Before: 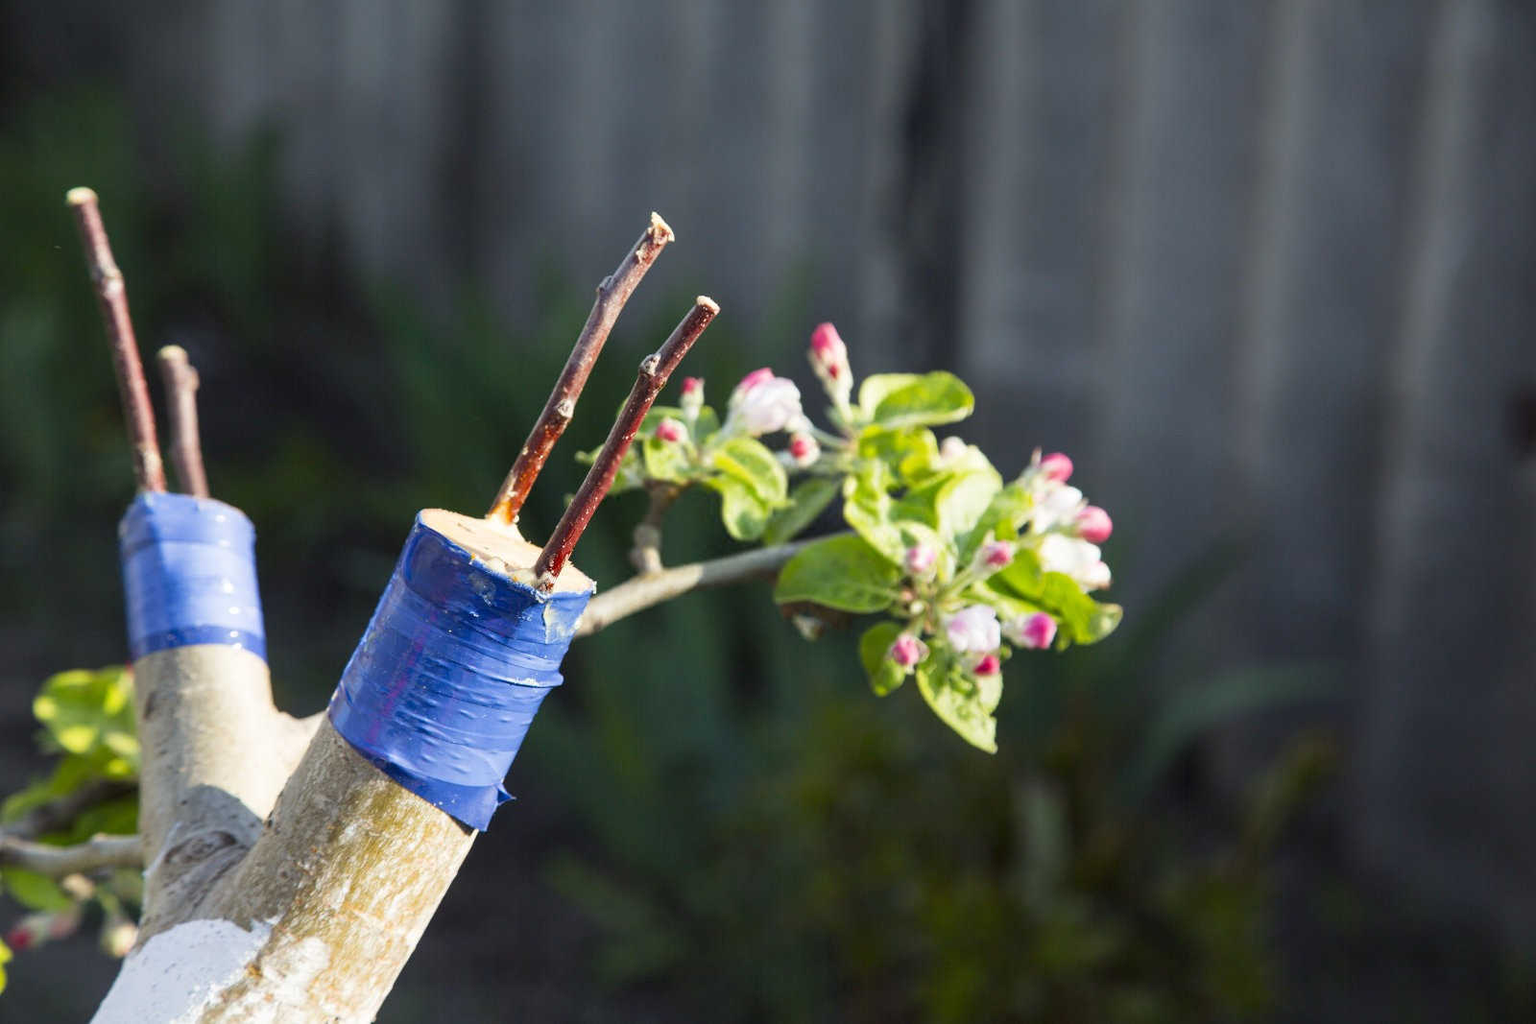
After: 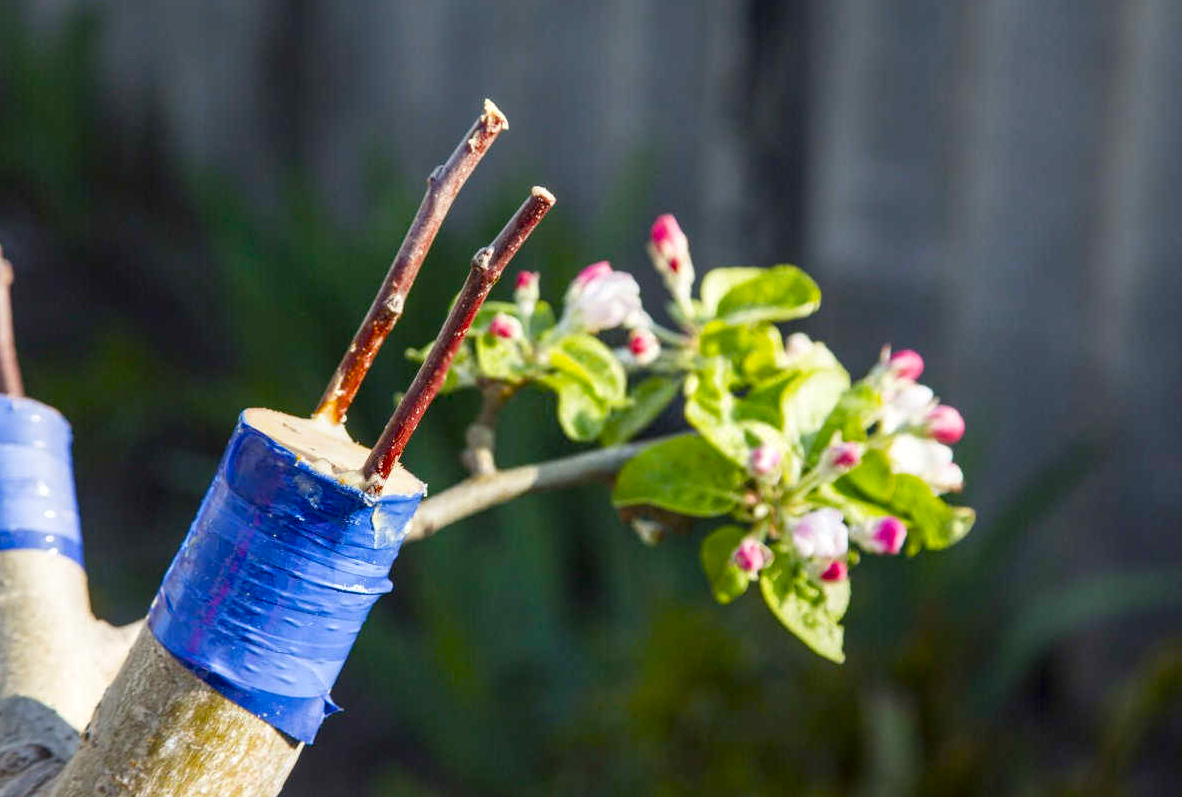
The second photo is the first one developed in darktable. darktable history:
crop and rotate: left 12.131%, top 11.469%, right 13.974%, bottom 13.785%
local contrast: on, module defaults
color balance rgb: perceptual saturation grading › global saturation 21.323%, perceptual saturation grading › highlights -19.731%, perceptual saturation grading › shadows 29.631%, global vibrance 20%
